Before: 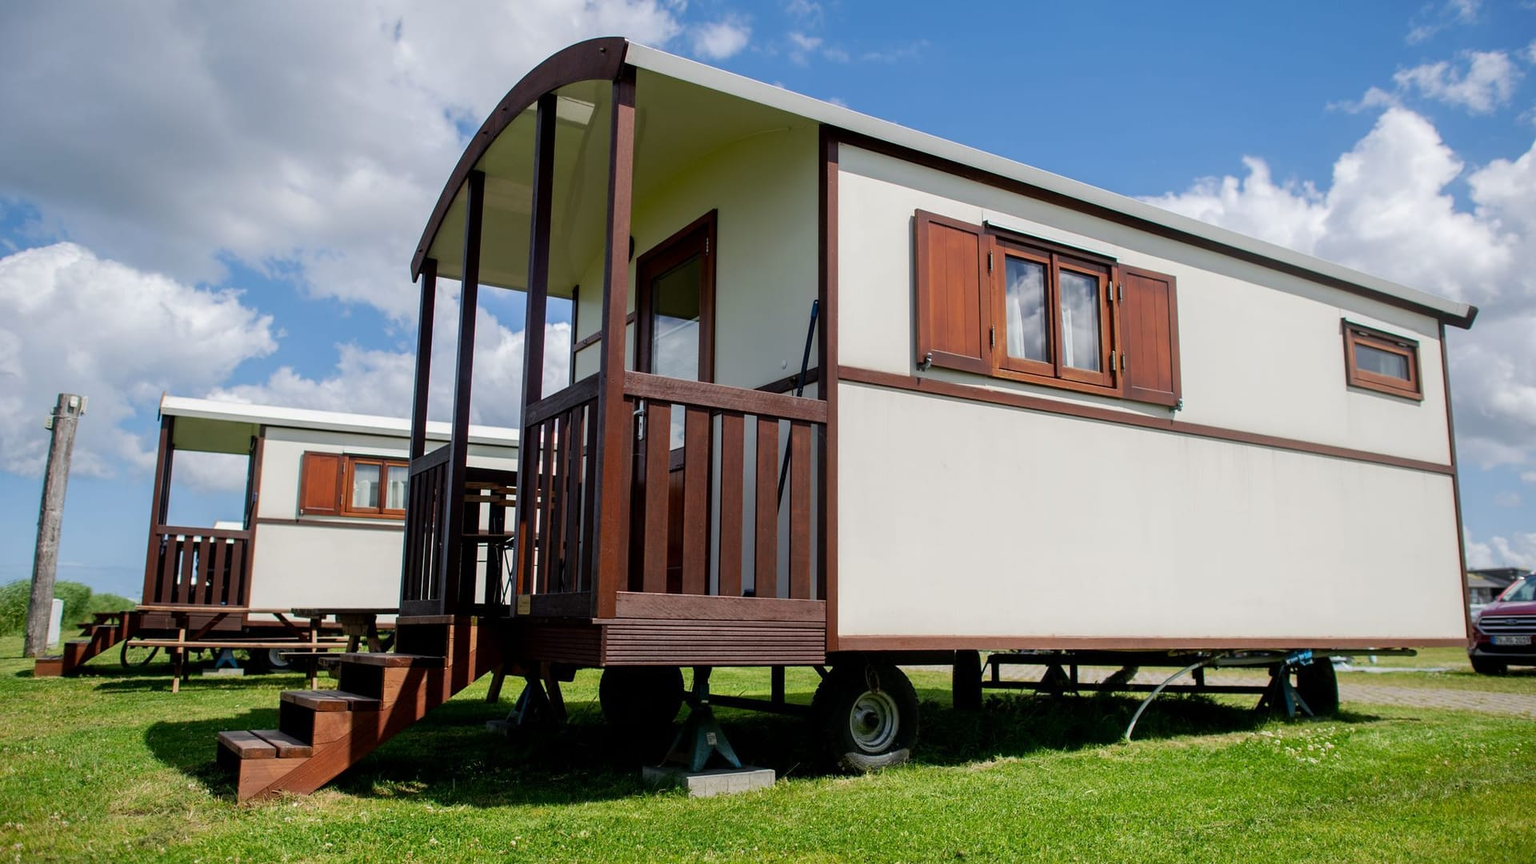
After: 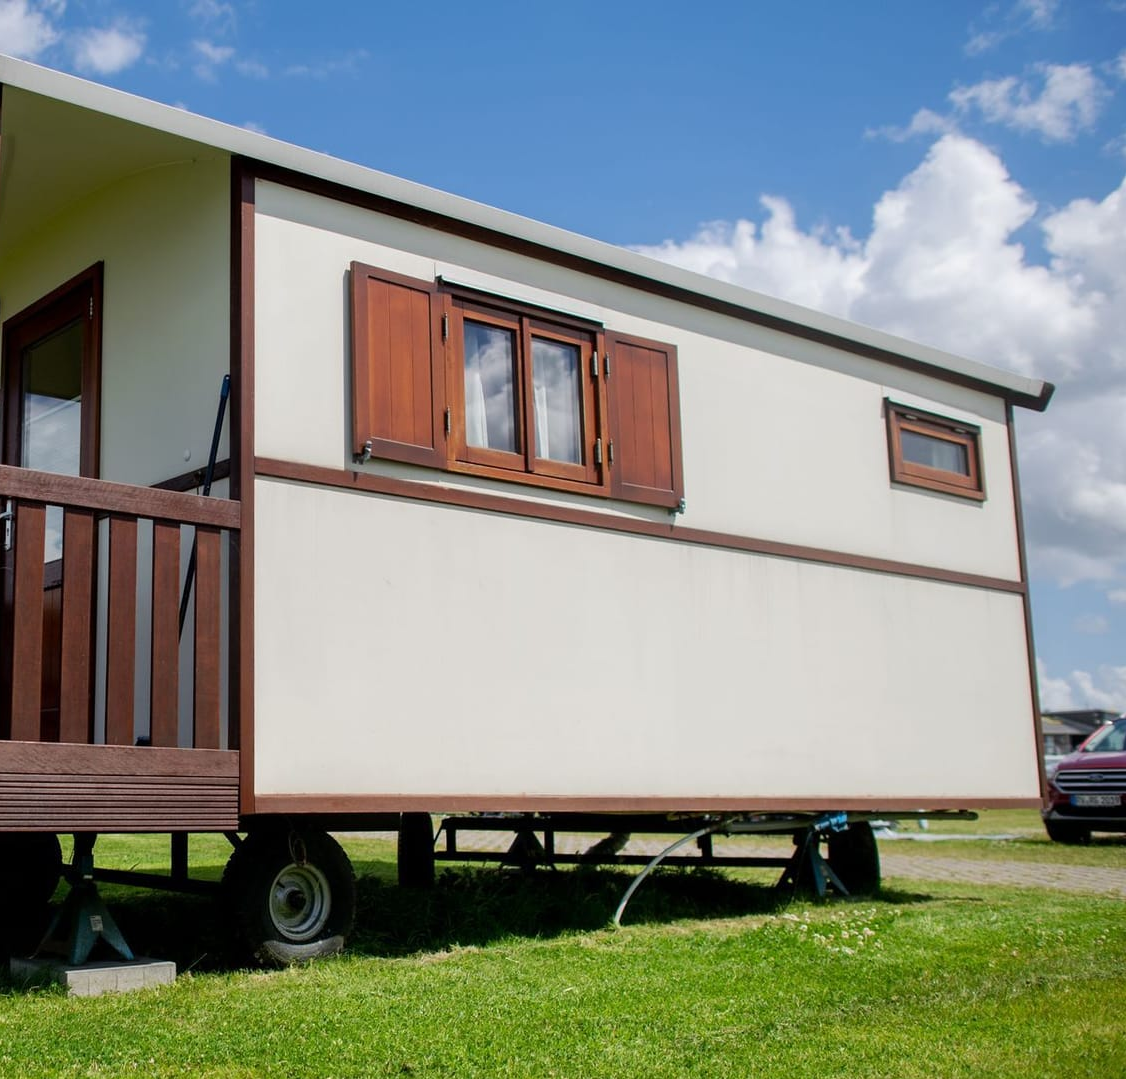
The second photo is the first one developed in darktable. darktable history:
crop: left 41.344%
